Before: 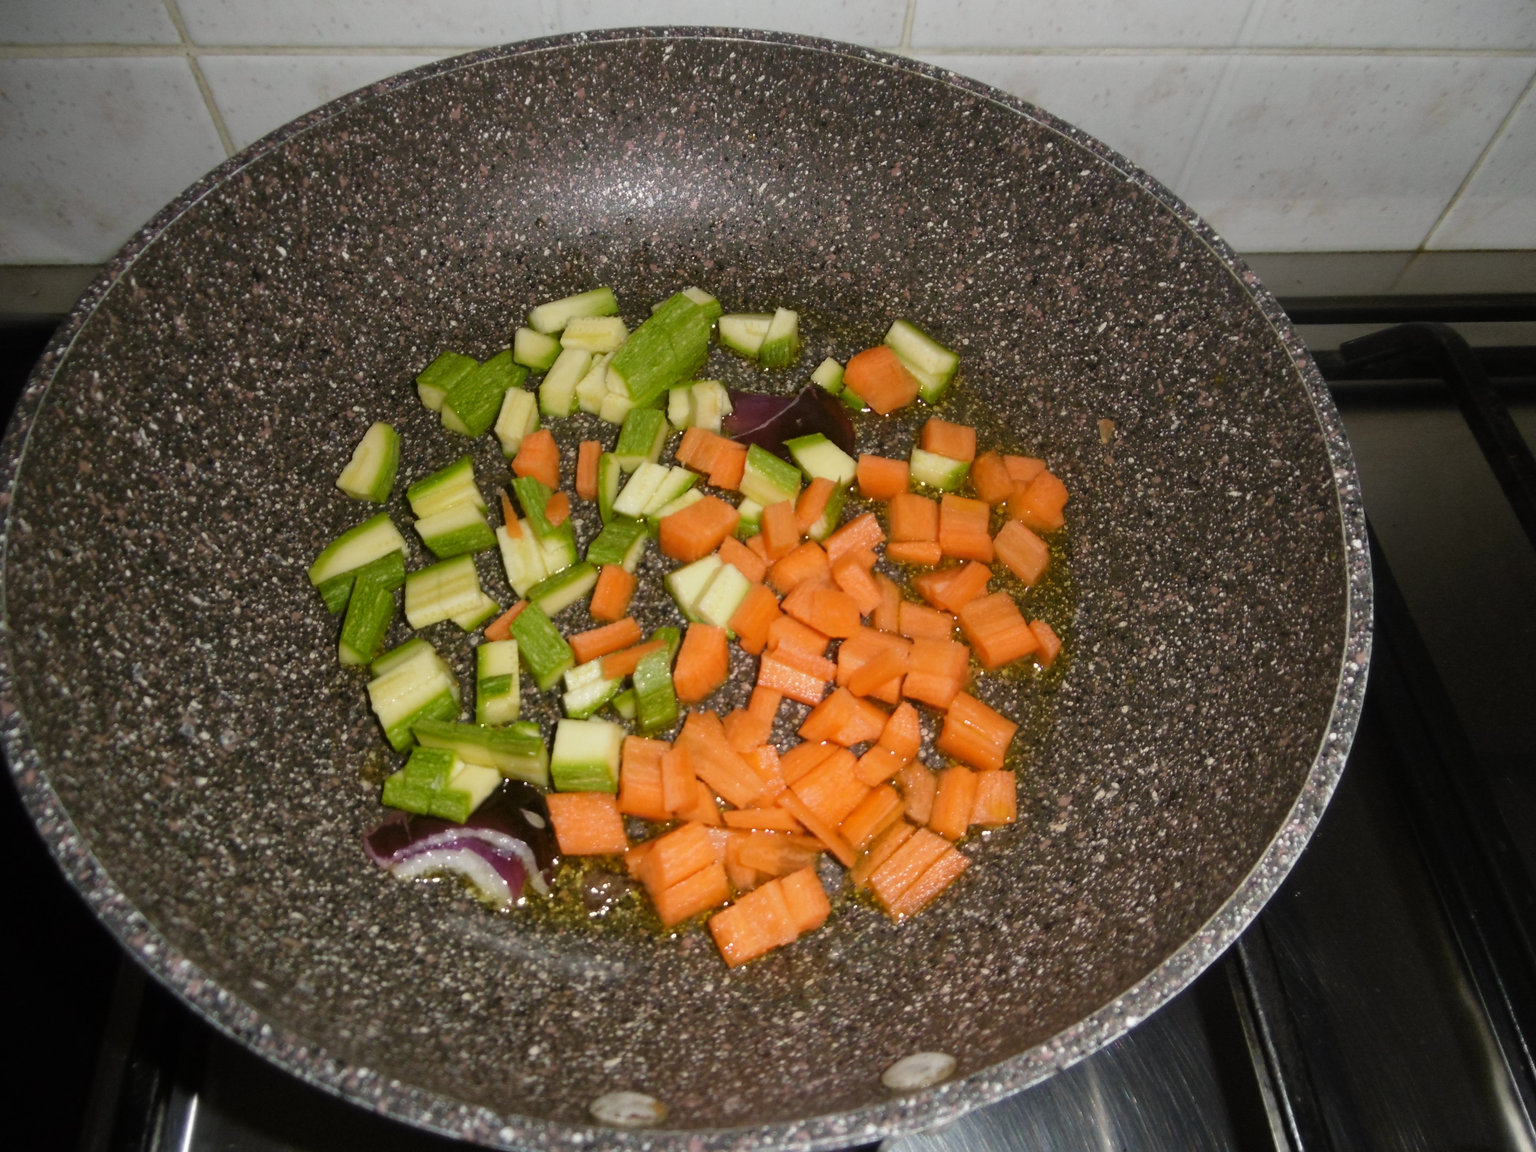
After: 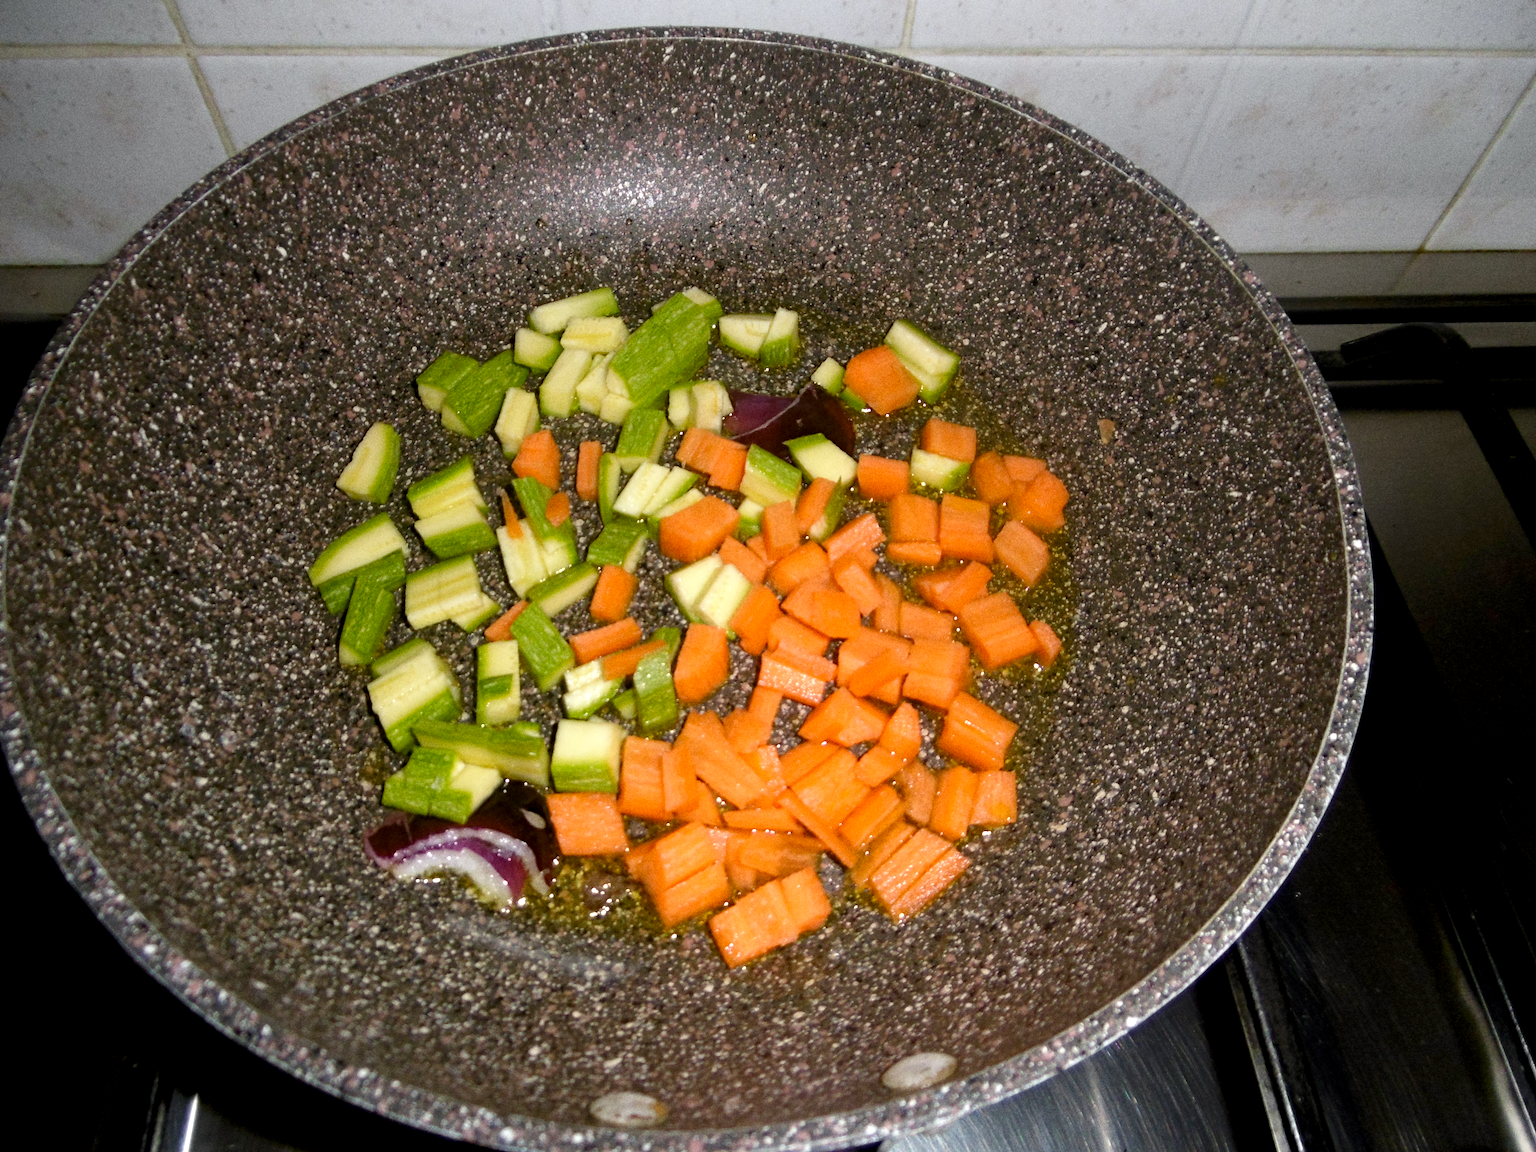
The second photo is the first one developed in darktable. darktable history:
grain: strength 26%
haze removal: compatibility mode true, adaptive false
exposure: black level correction 0.005, exposure 0.417 EV, compensate highlight preservation false
